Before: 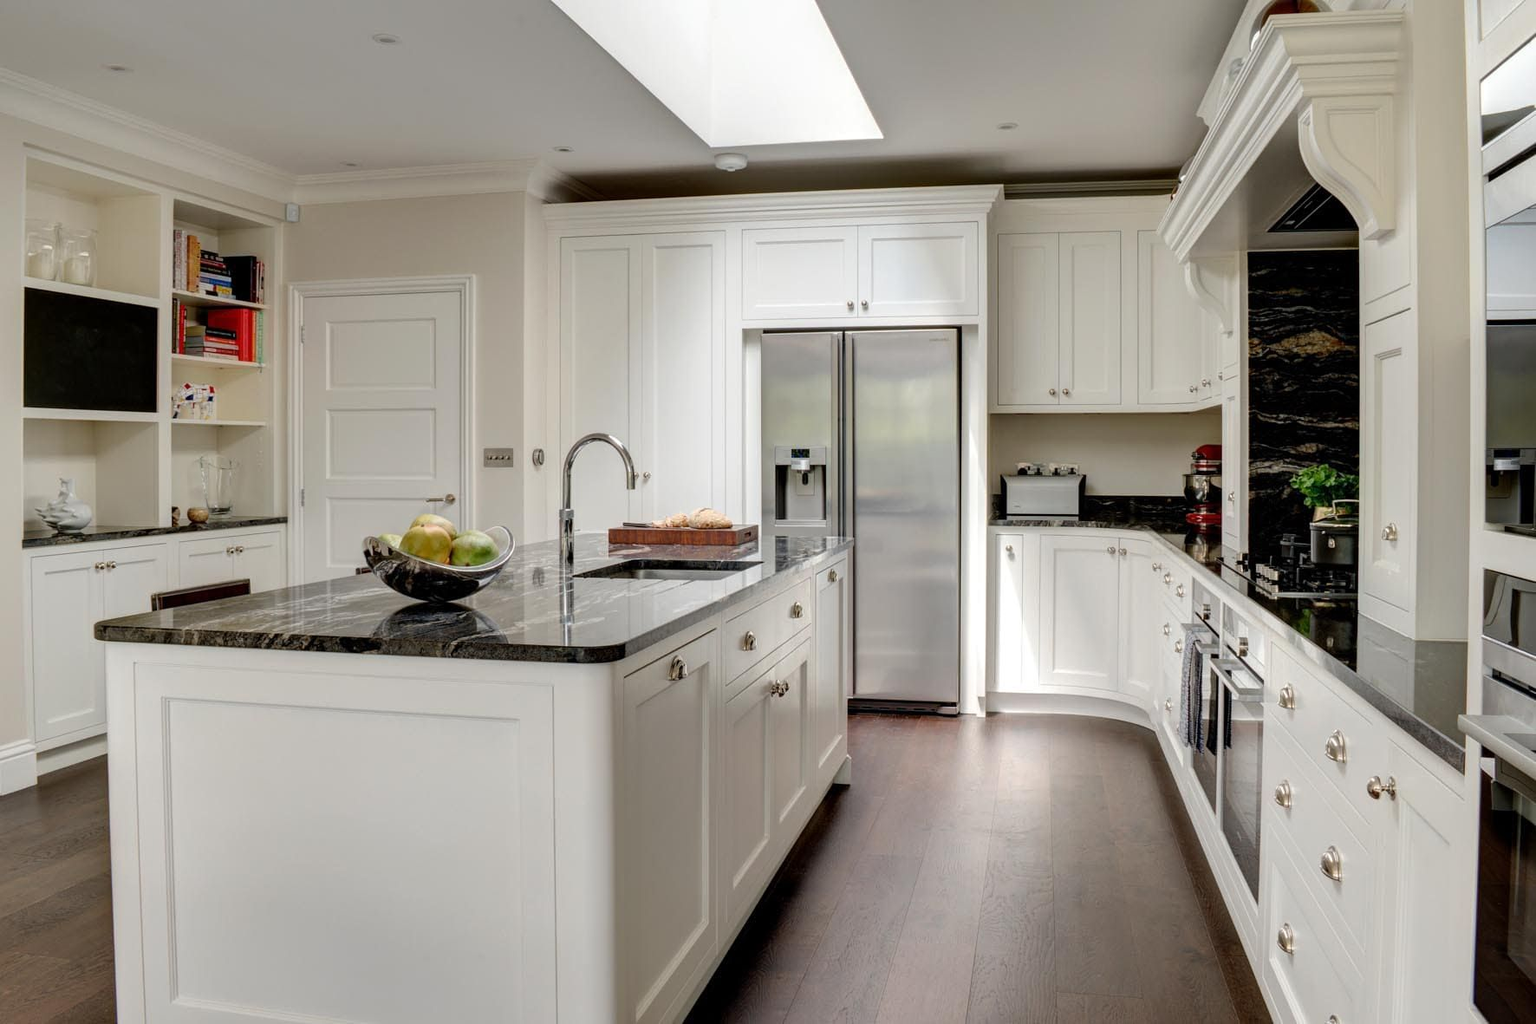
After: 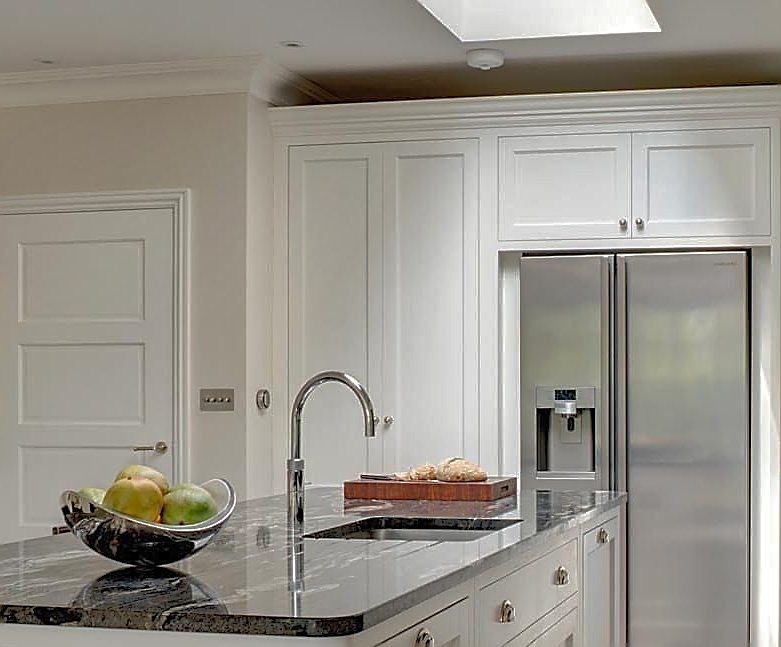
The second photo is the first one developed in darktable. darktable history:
shadows and highlights: shadows 60, highlights -60
crop: left 20.248%, top 10.86%, right 35.675%, bottom 34.321%
sharpen: radius 1.4, amount 1.25, threshold 0.7
